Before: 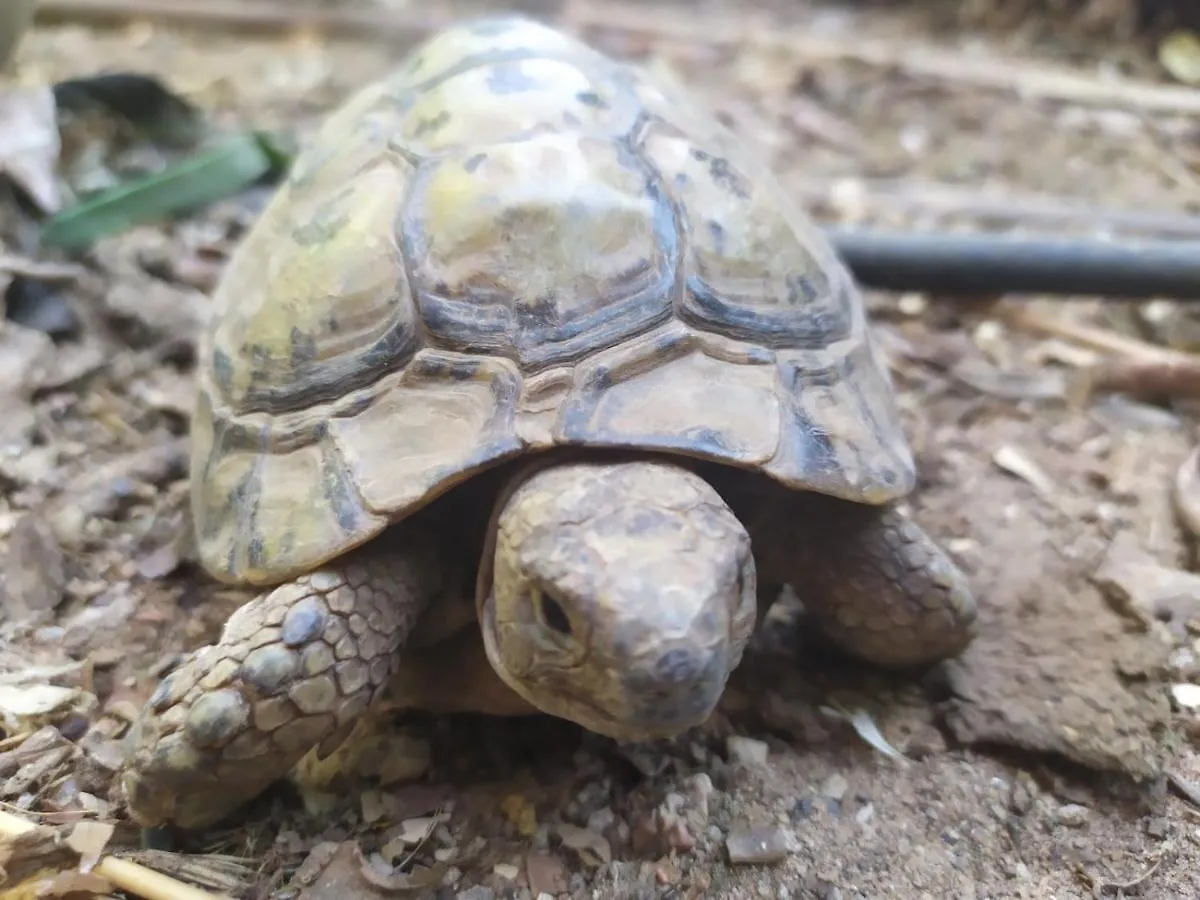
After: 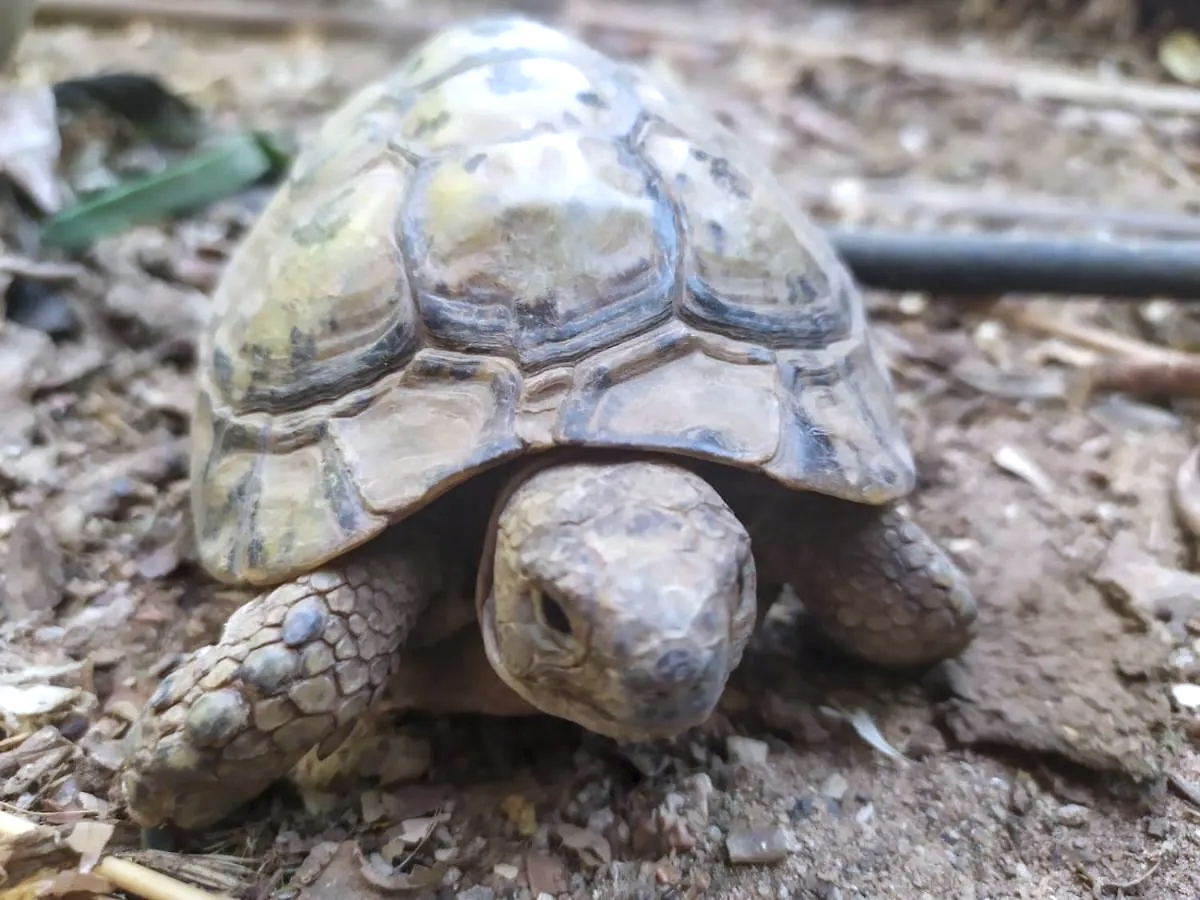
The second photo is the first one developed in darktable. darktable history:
color correction: highlights a* -0.137, highlights b* -5.91, shadows a* -0.137, shadows b* -0.137
local contrast: on, module defaults
